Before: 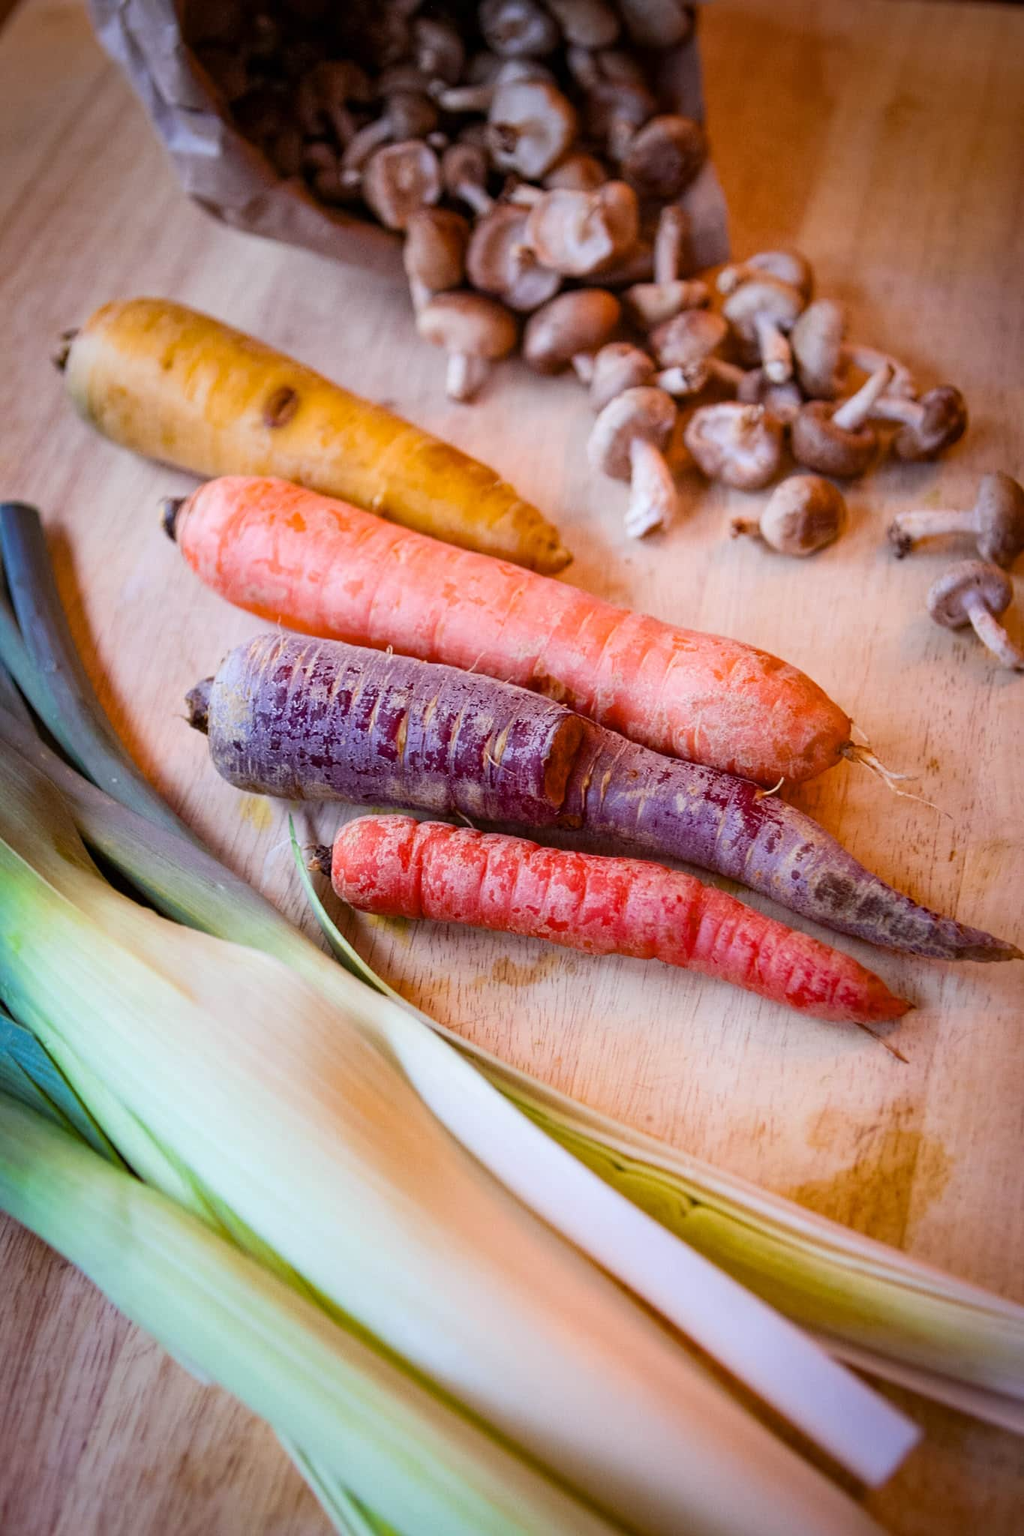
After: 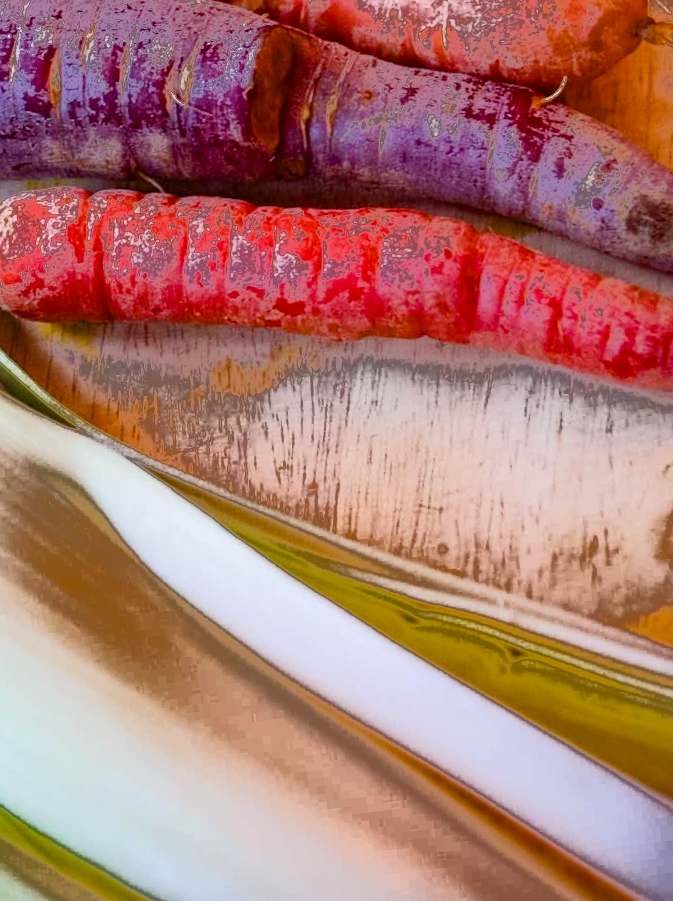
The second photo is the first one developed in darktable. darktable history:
crop: left 37.221%, top 45.169%, right 20.63%, bottom 13.777%
color balance rgb: perceptual saturation grading › global saturation 20%, perceptual saturation grading › highlights -25%, perceptual saturation grading › shadows 25%
rotate and perspective: rotation -6.83°, automatic cropping off
fill light: exposure -0.73 EV, center 0.69, width 2.2
